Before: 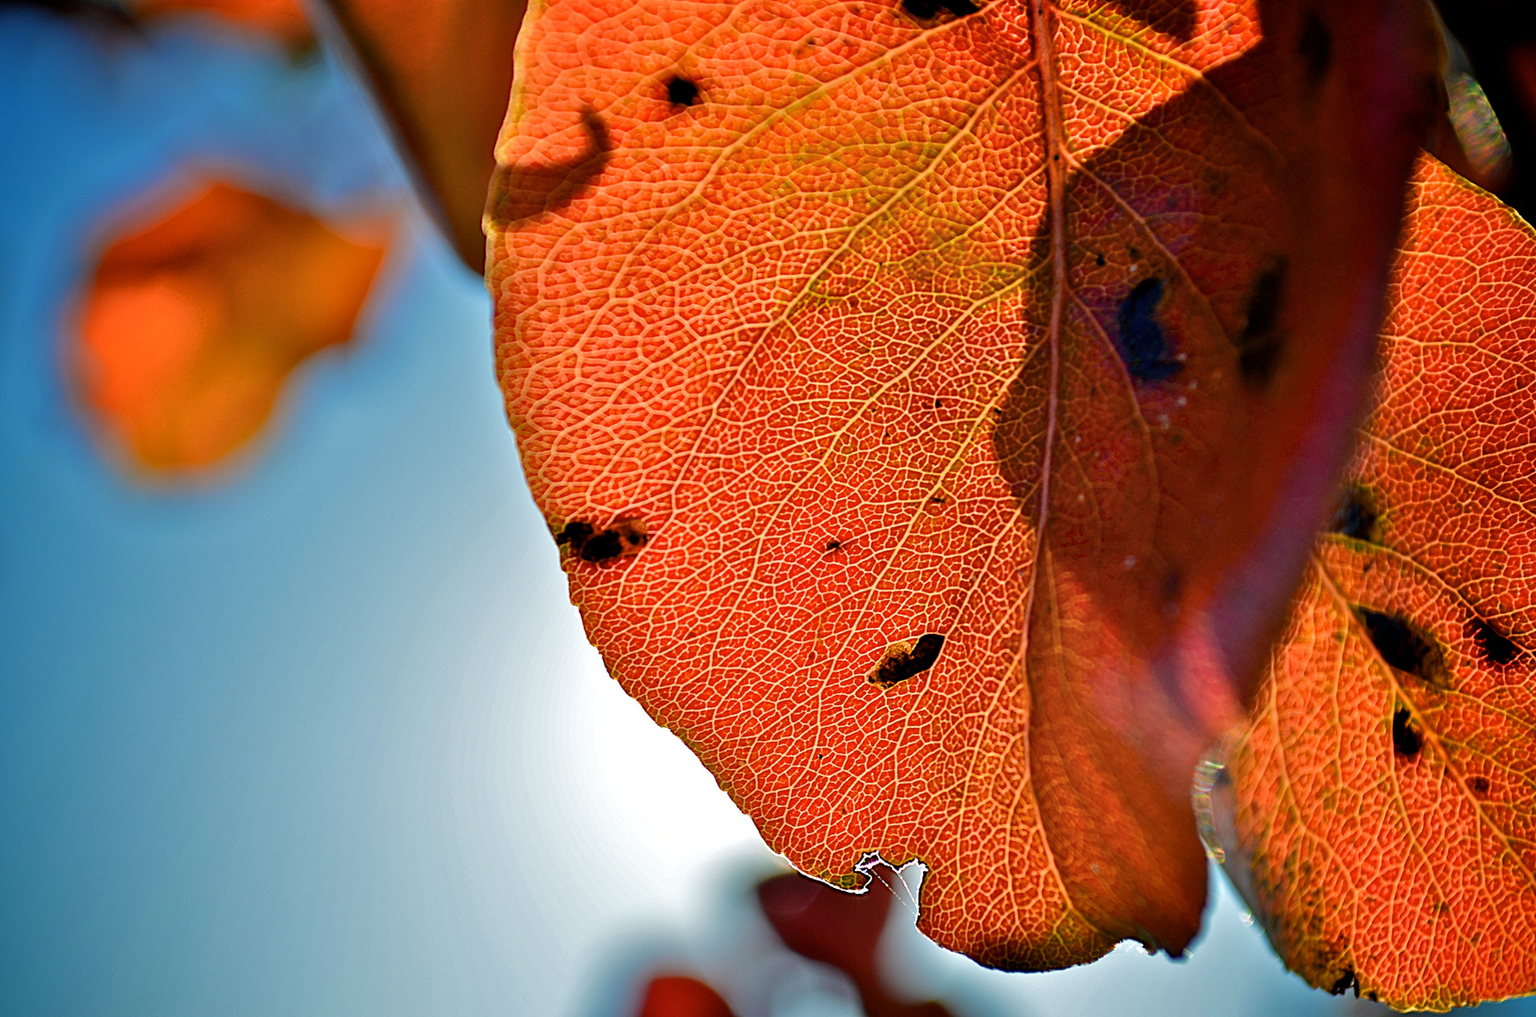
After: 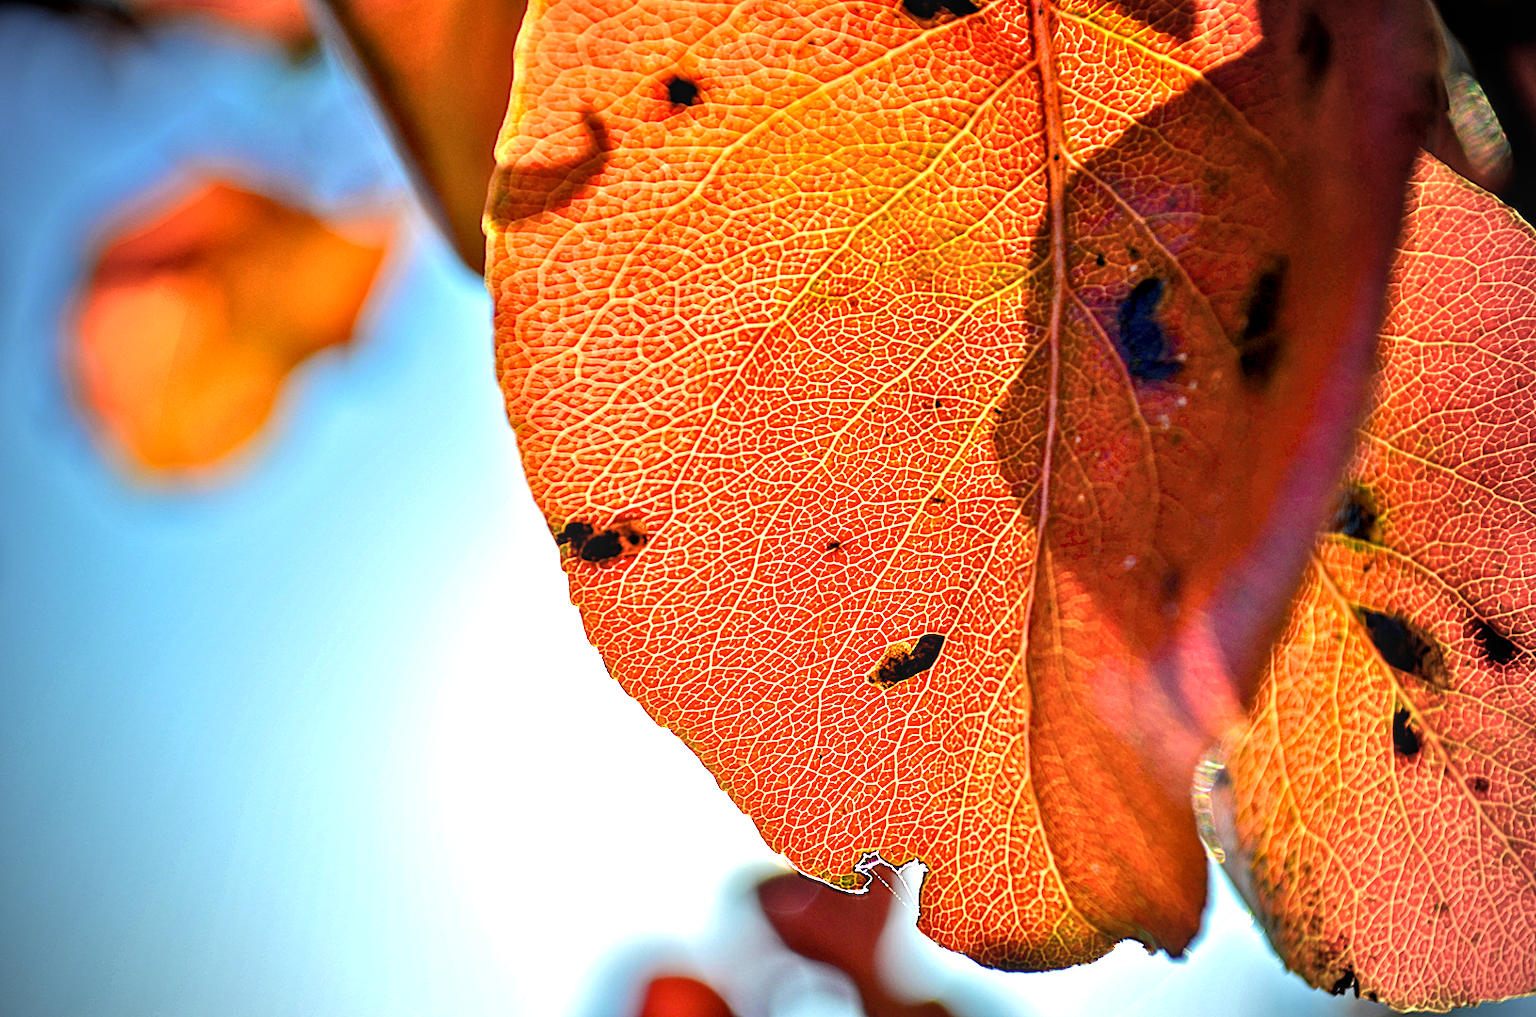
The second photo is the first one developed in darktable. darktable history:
local contrast: on, module defaults
vignetting: unbound false
exposure: black level correction 0, exposure 1.105 EV, compensate highlight preservation false
